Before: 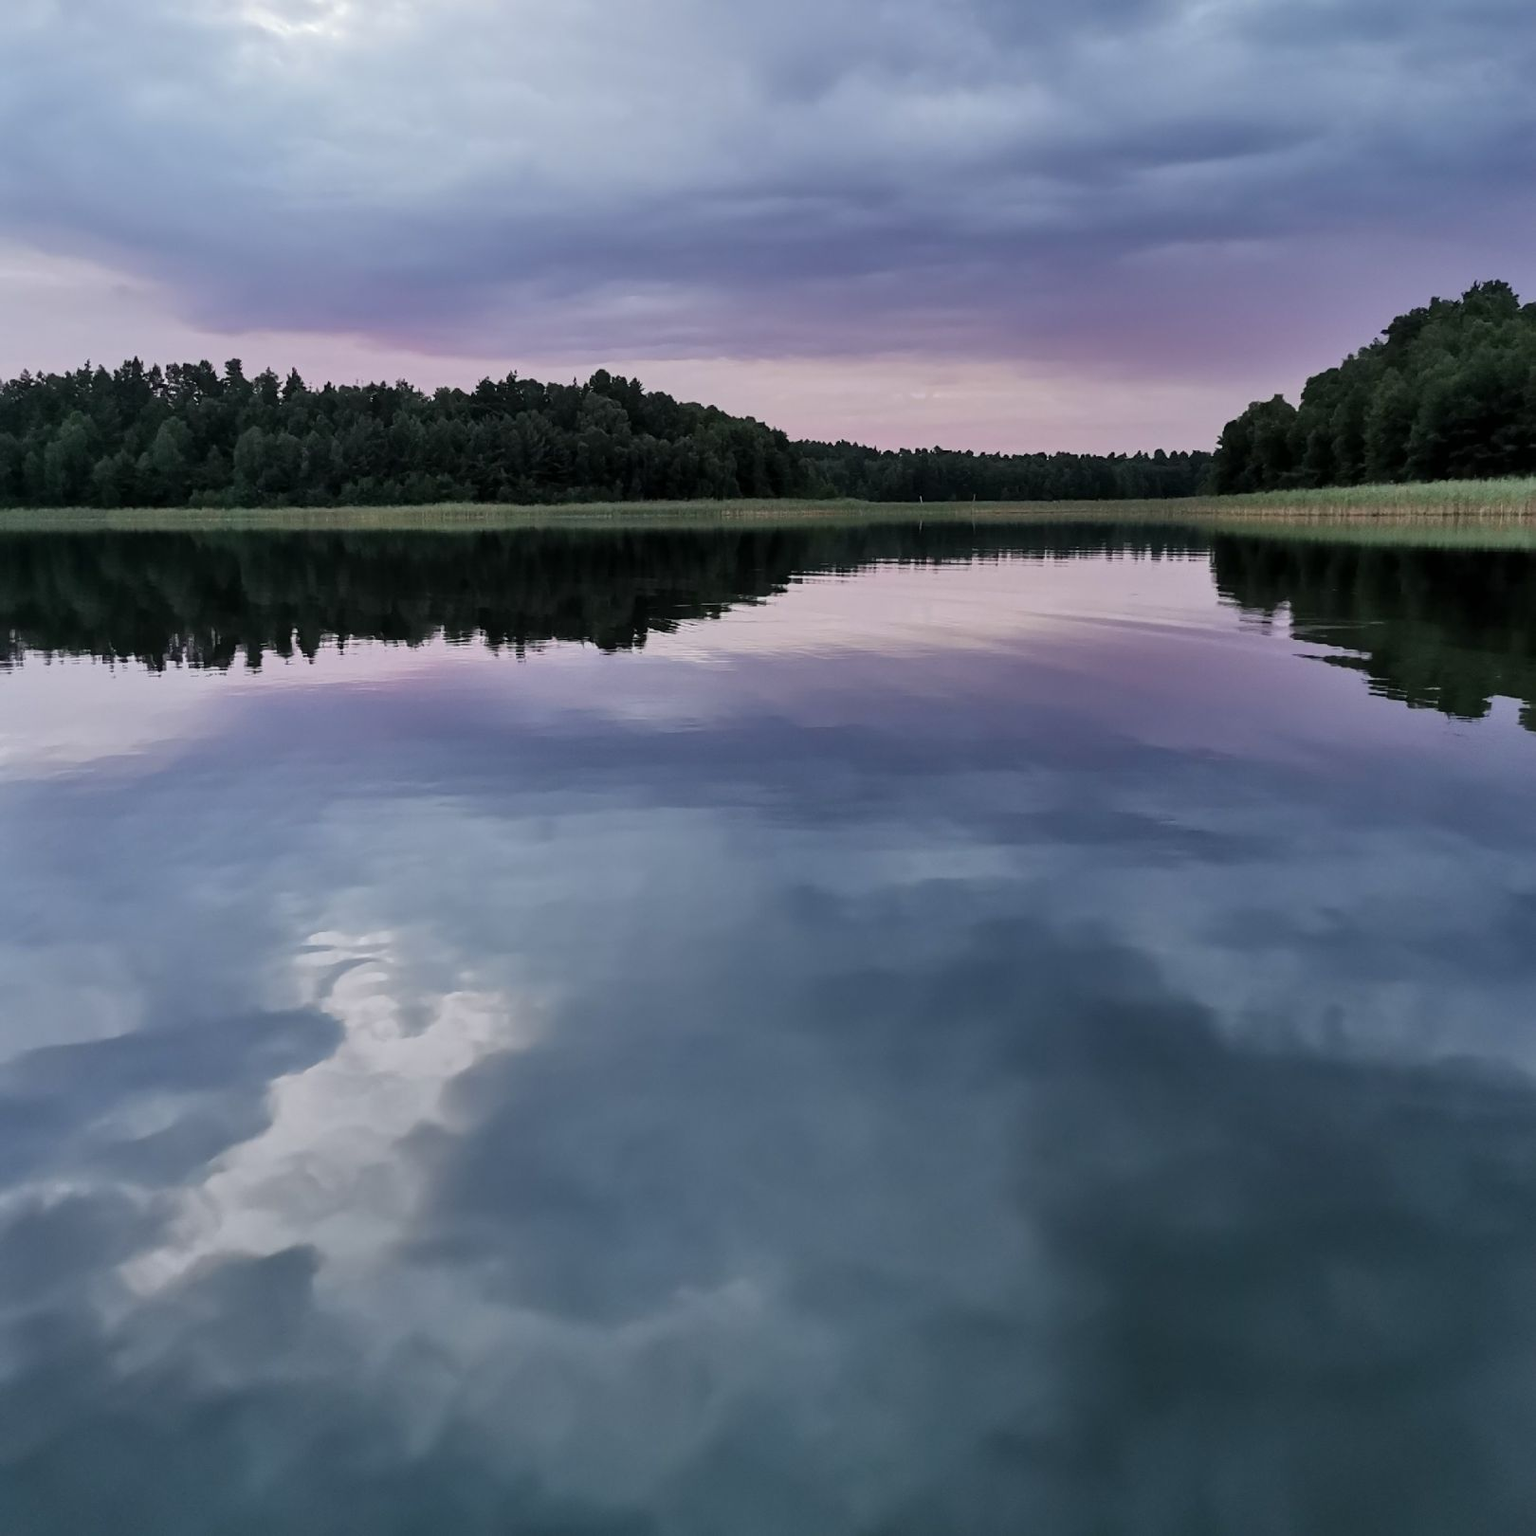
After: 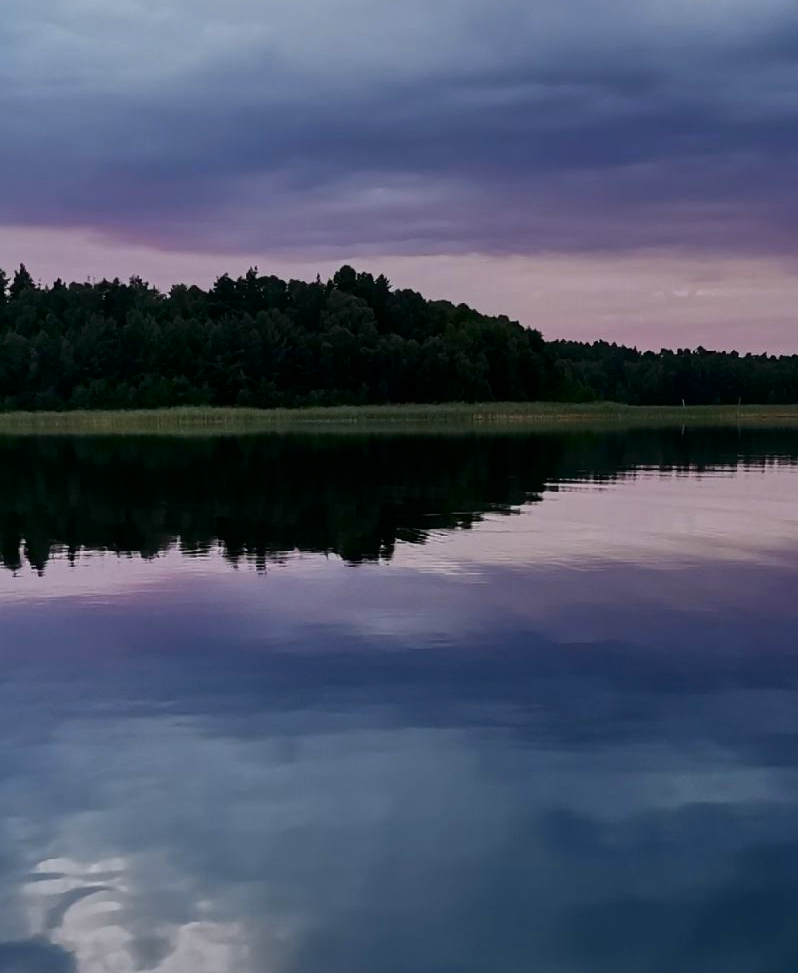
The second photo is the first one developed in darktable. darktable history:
crop: left 17.835%, top 7.675%, right 32.881%, bottom 32.213%
contrast brightness saturation: brightness -0.25, saturation 0.2
